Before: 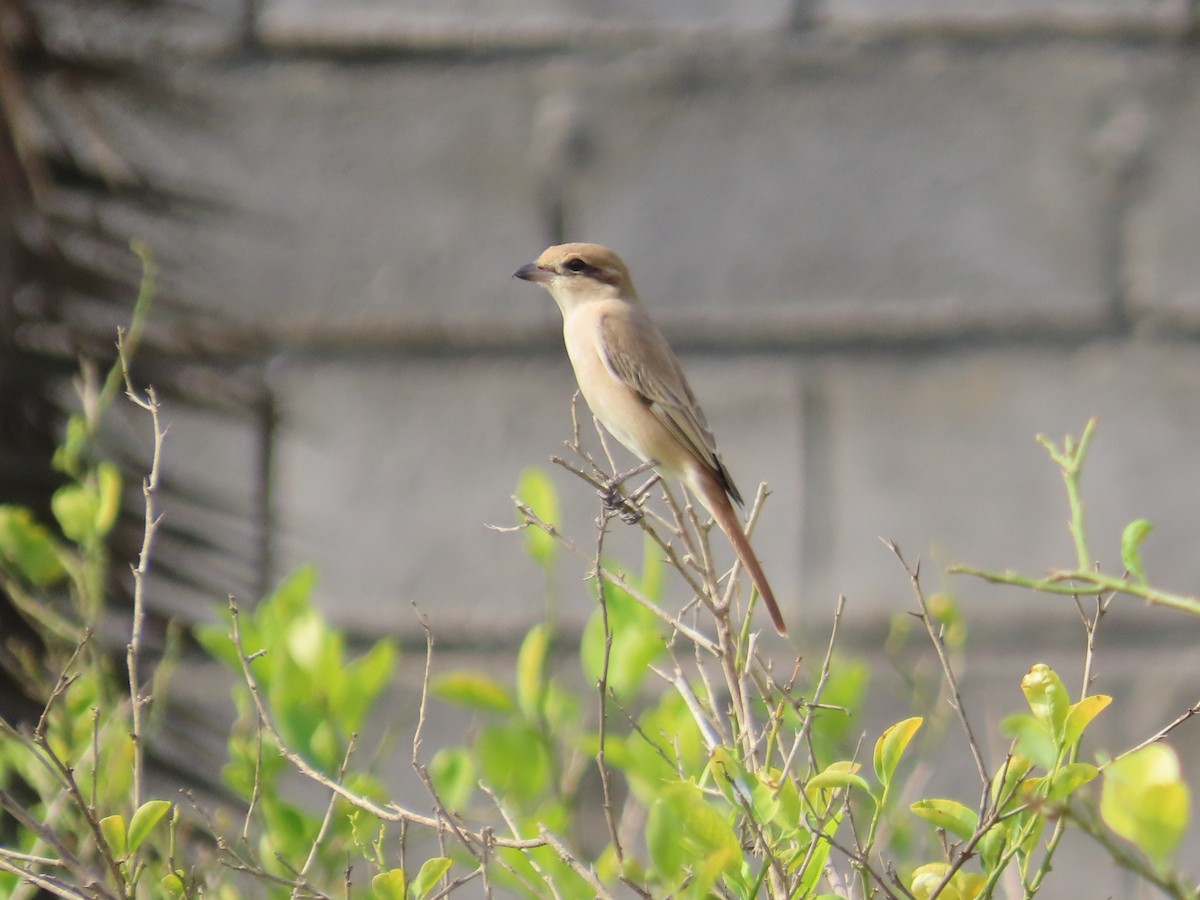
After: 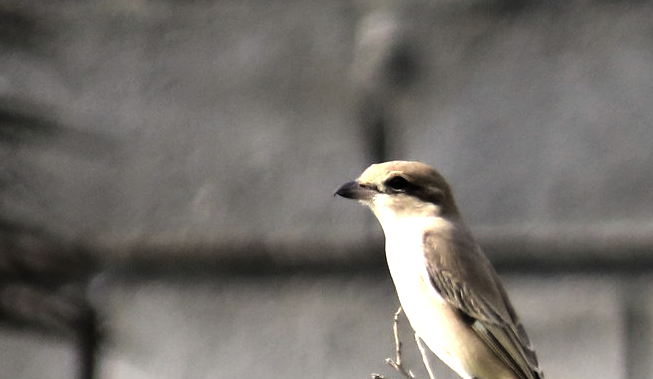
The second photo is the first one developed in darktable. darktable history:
levels: levels [0, 0.618, 1]
crop: left 14.851%, top 9.137%, right 30.657%, bottom 48.713%
tone equalizer: -8 EV -1.04 EV, -7 EV -1.04 EV, -6 EV -0.869 EV, -5 EV -0.571 EV, -3 EV 0.547 EV, -2 EV 0.856 EV, -1 EV 0.989 EV, +0 EV 1.07 EV, edges refinement/feathering 500, mask exposure compensation -1.57 EV, preserve details no
